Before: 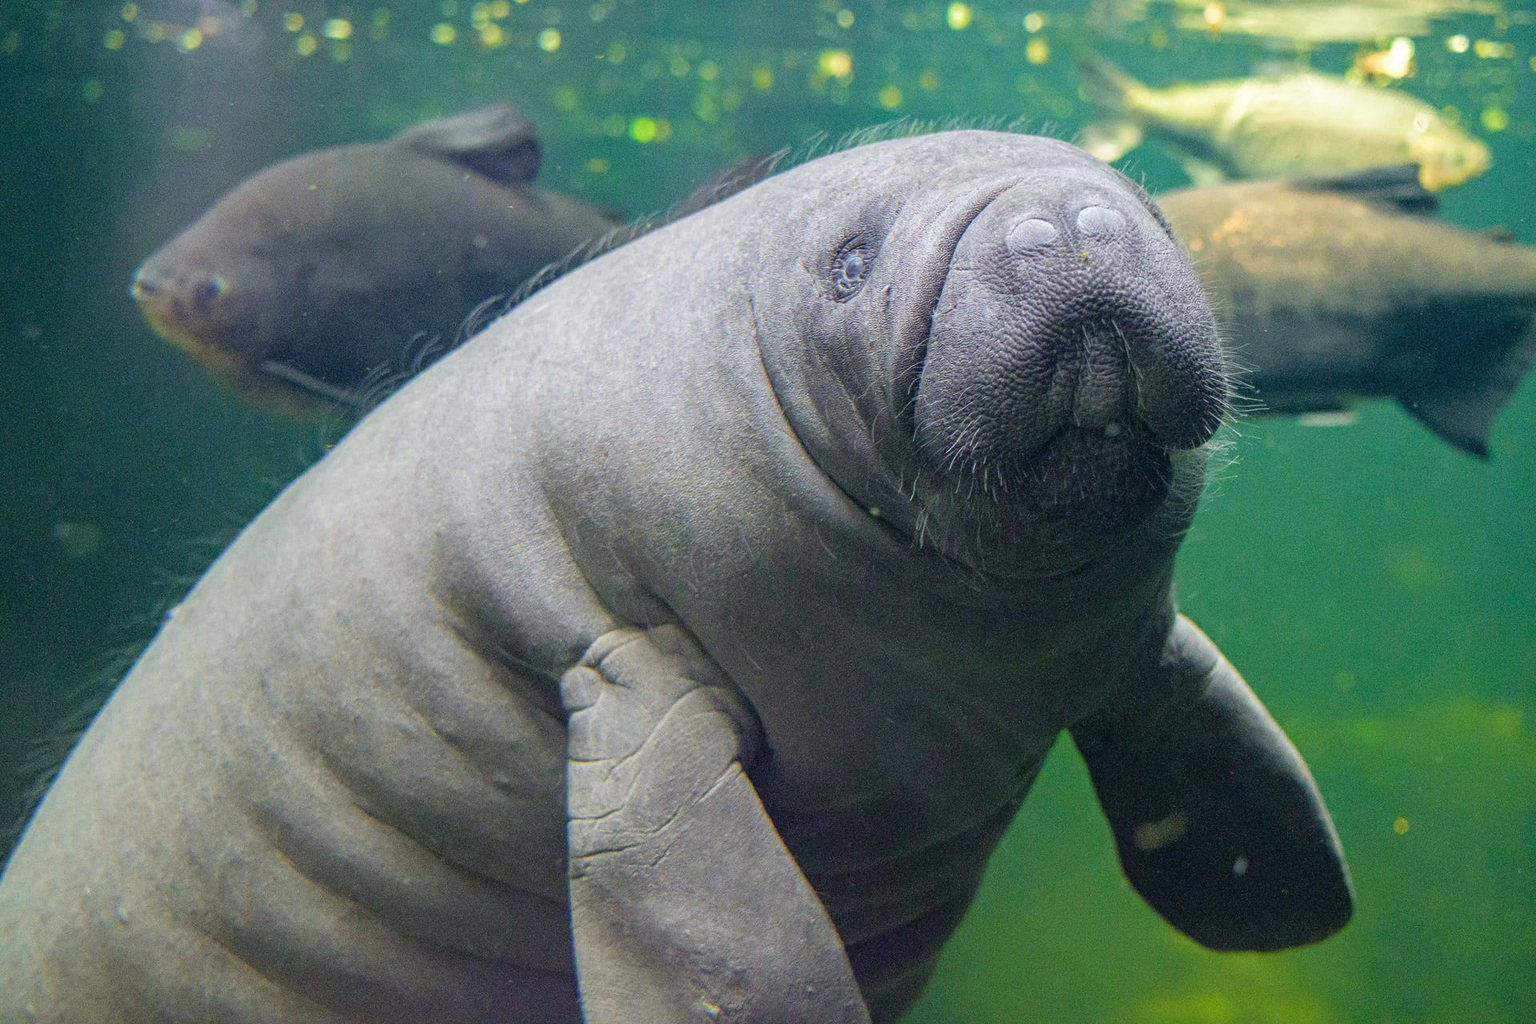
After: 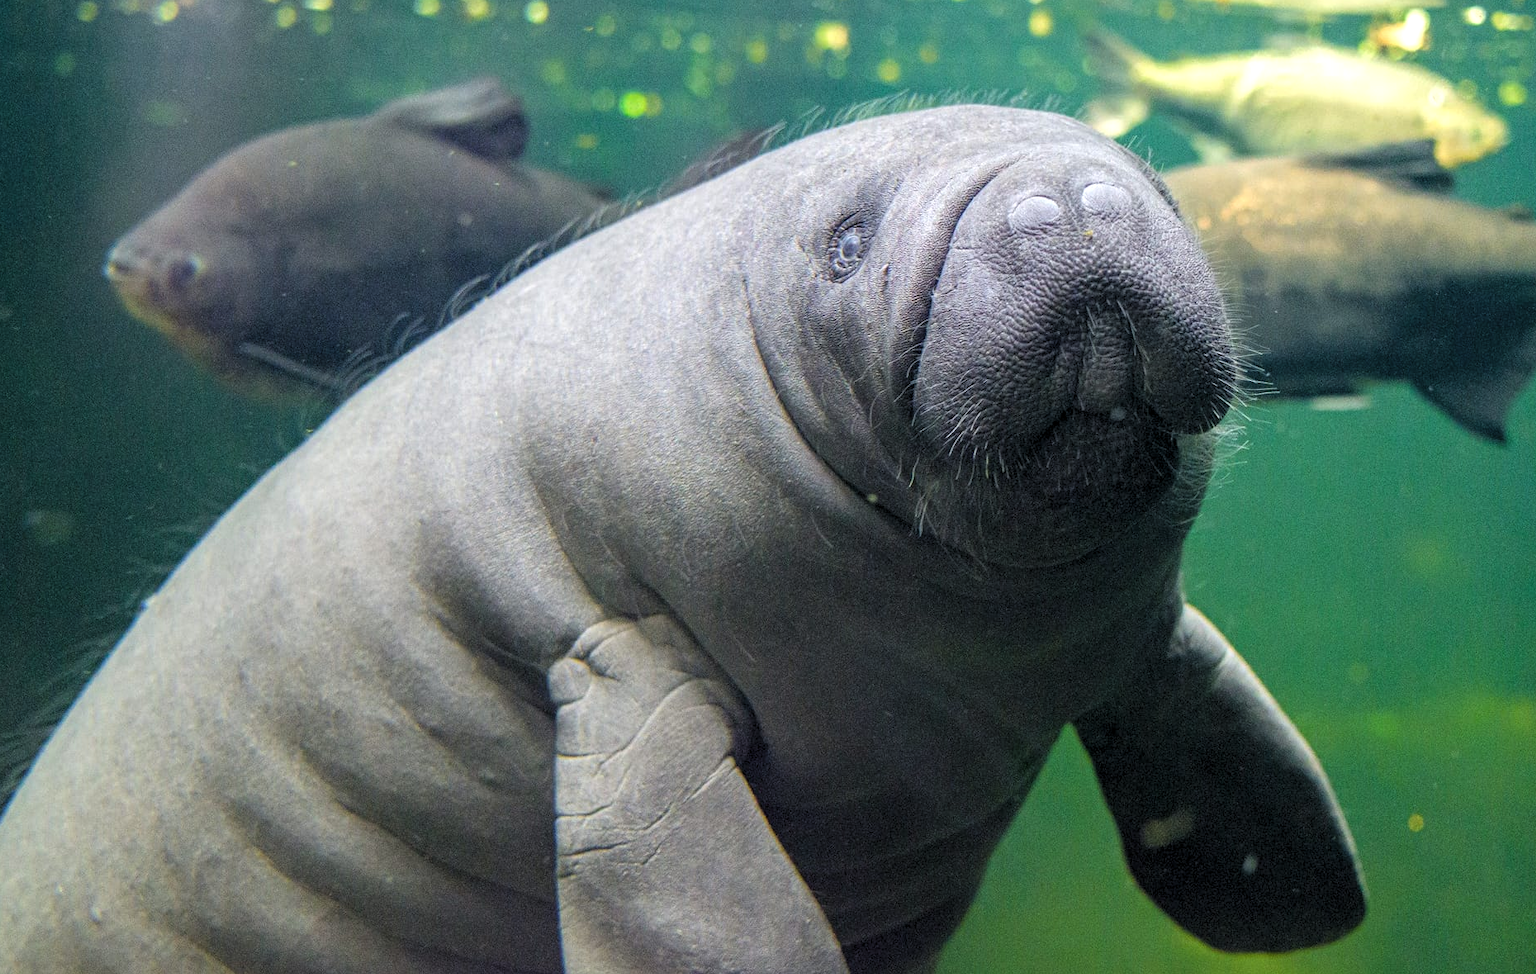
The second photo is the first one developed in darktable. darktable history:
levels: levels [0.062, 0.494, 0.925]
crop: left 1.951%, top 2.881%, right 1.171%, bottom 4.874%
